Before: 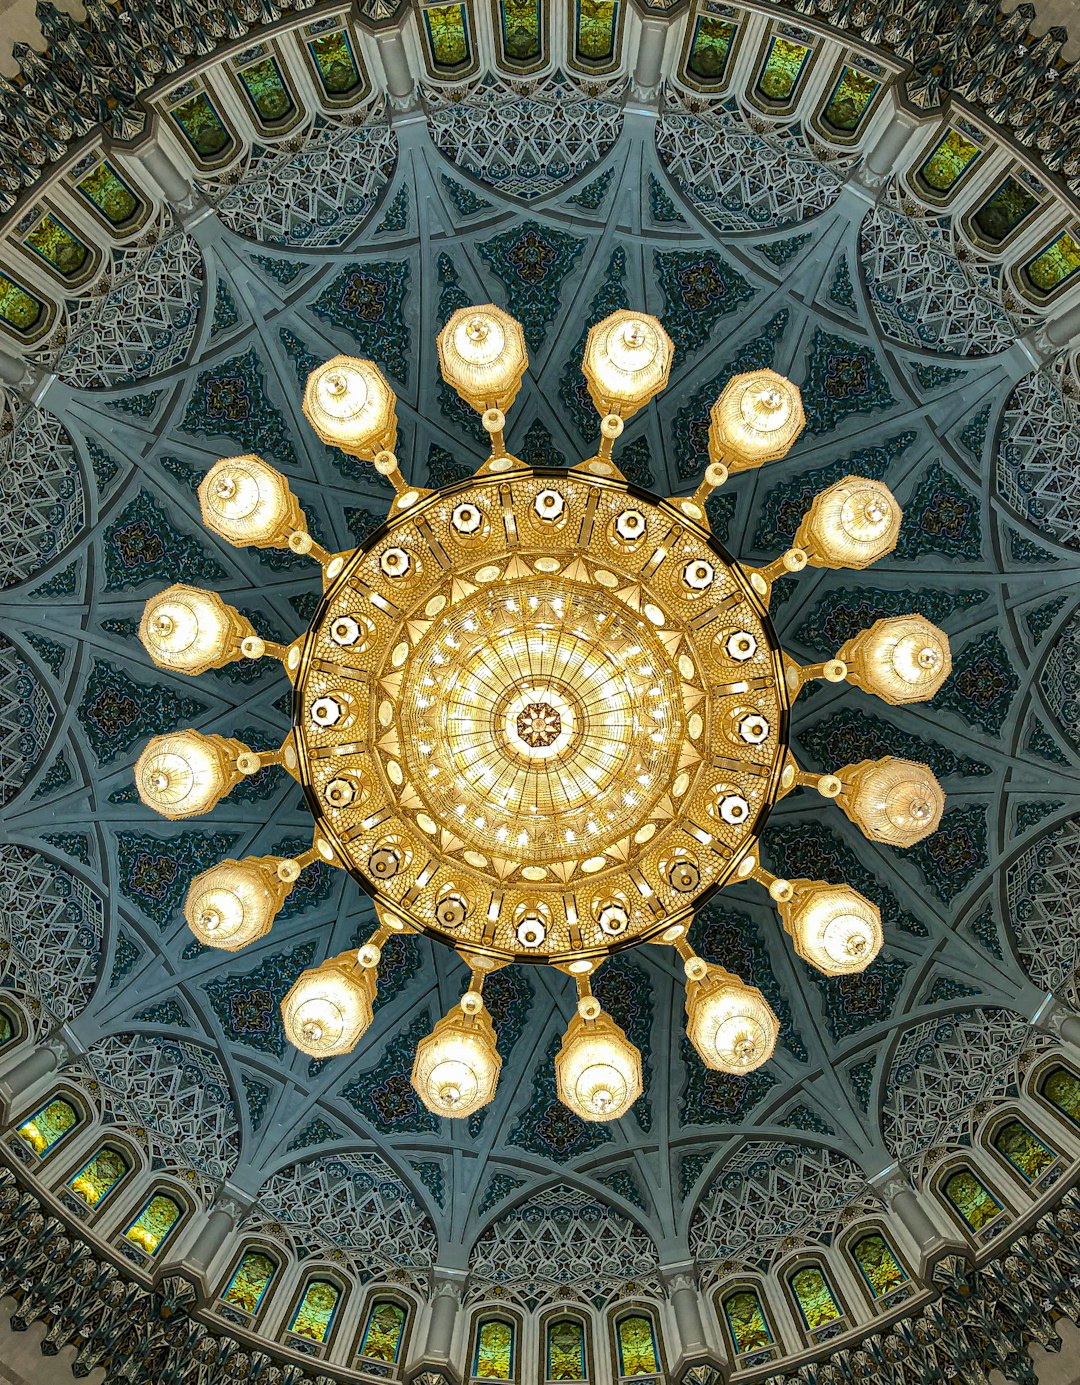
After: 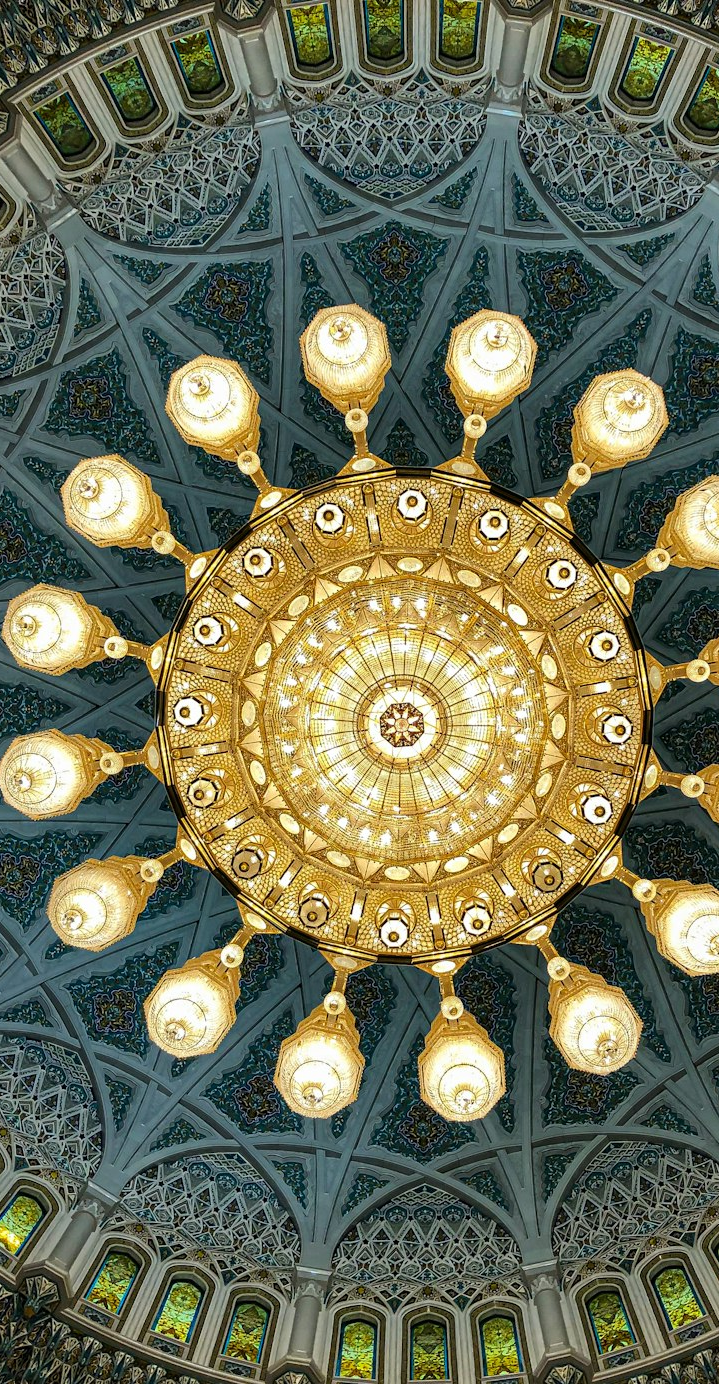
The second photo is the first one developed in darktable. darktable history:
crop and rotate: left 12.776%, right 20.629%
